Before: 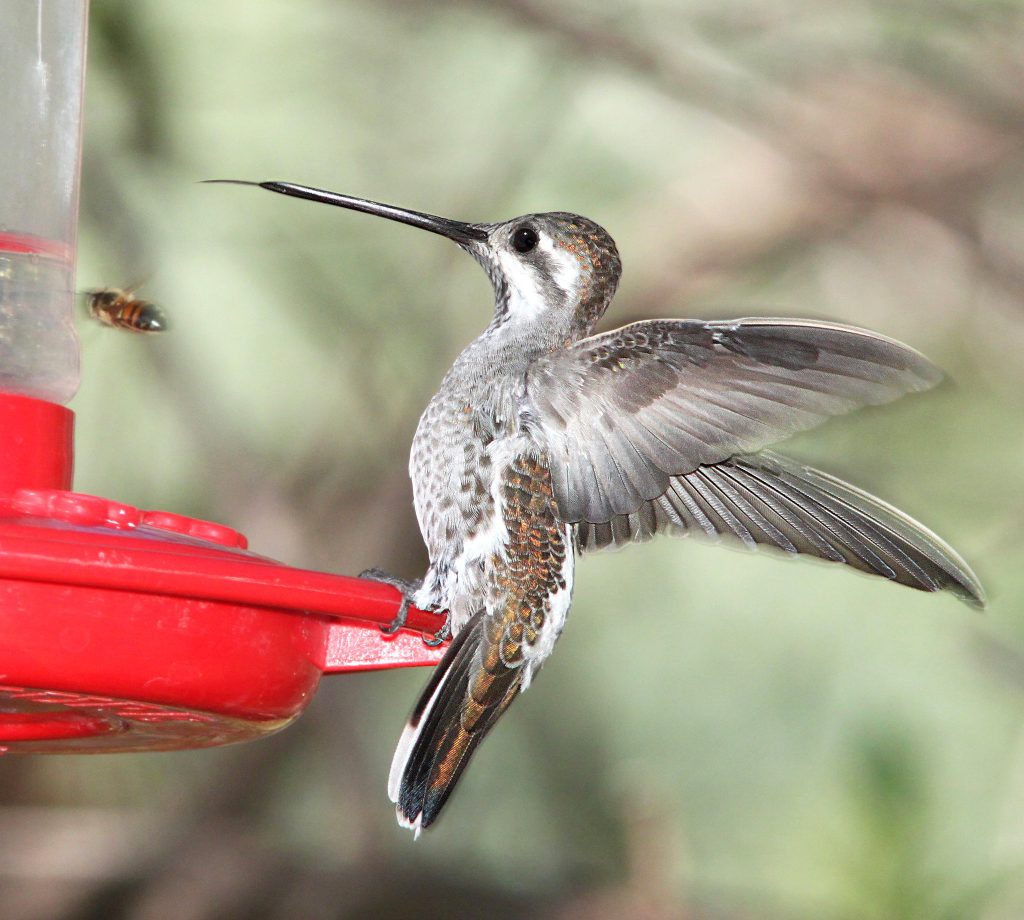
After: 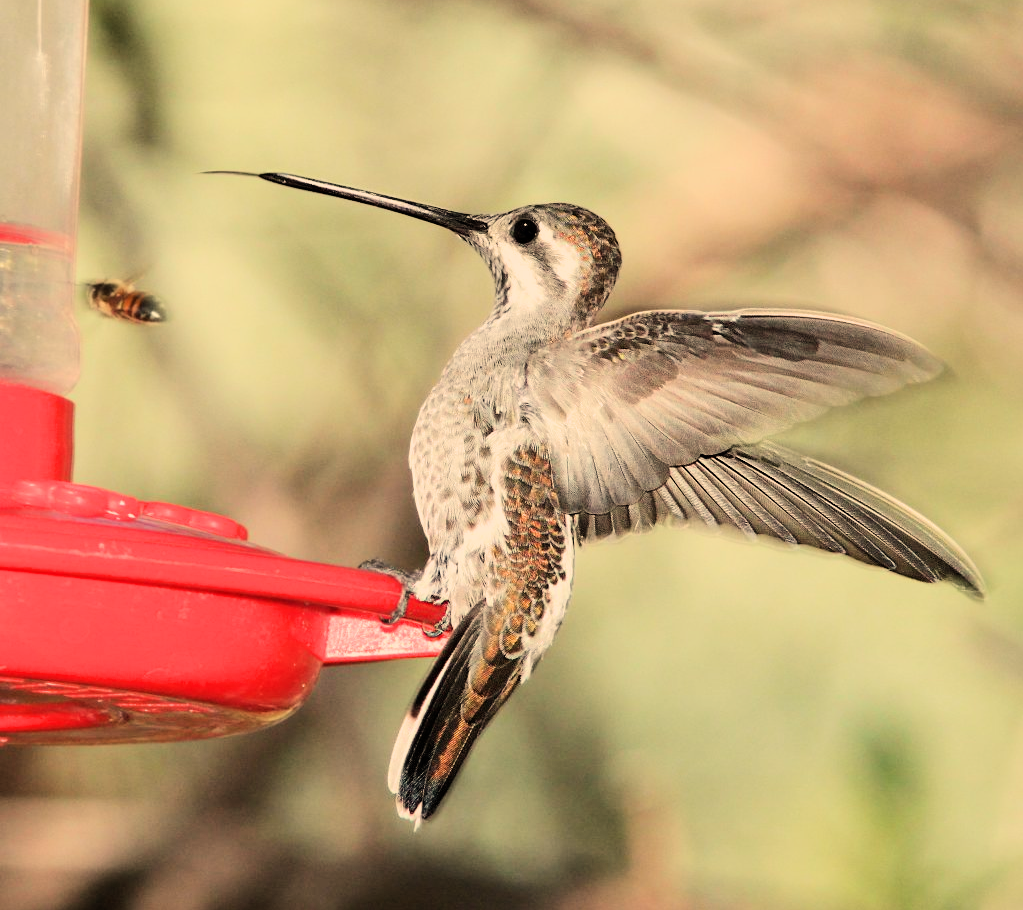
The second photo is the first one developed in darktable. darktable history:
filmic rgb: black relative exposure -7.65 EV, white relative exposure 4.56 EV, hardness 3.61, color science v6 (2022)
white balance: red 1.138, green 0.996, blue 0.812
crop: top 1.049%, right 0.001%
tone equalizer: -8 EV -0.75 EV, -7 EV -0.7 EV, -6 EV -0.6 EV, -5 EV -0.4 EV, -3 EV 0.4 EV, -2 EV 0.6 EV, -1 EV 0.7 EV, +0 EV 0.75 EV, edges refinement/feathering 500, mask exposure compensation -1.57 EV, preserve details no
